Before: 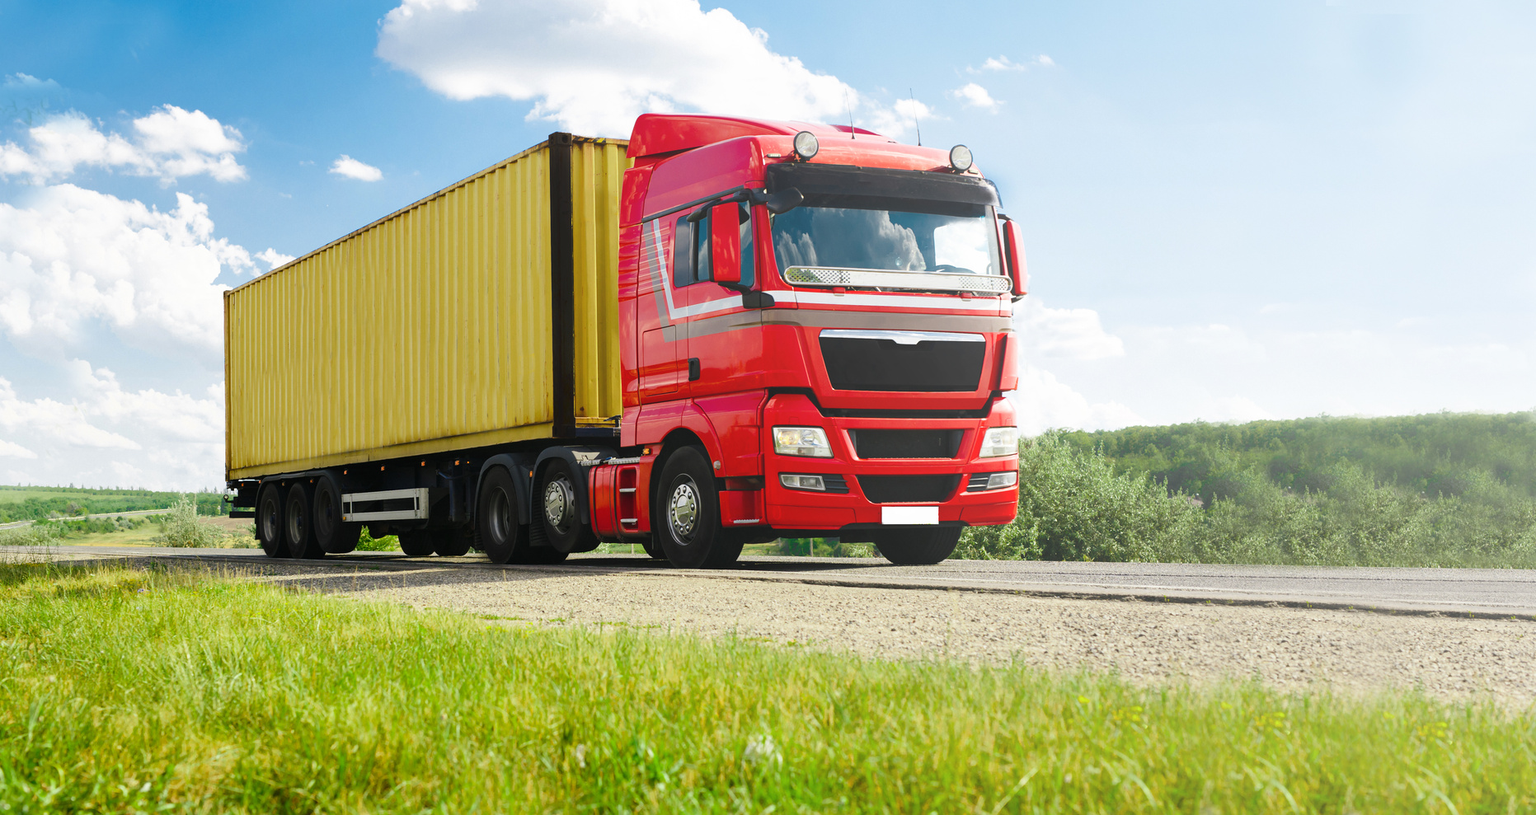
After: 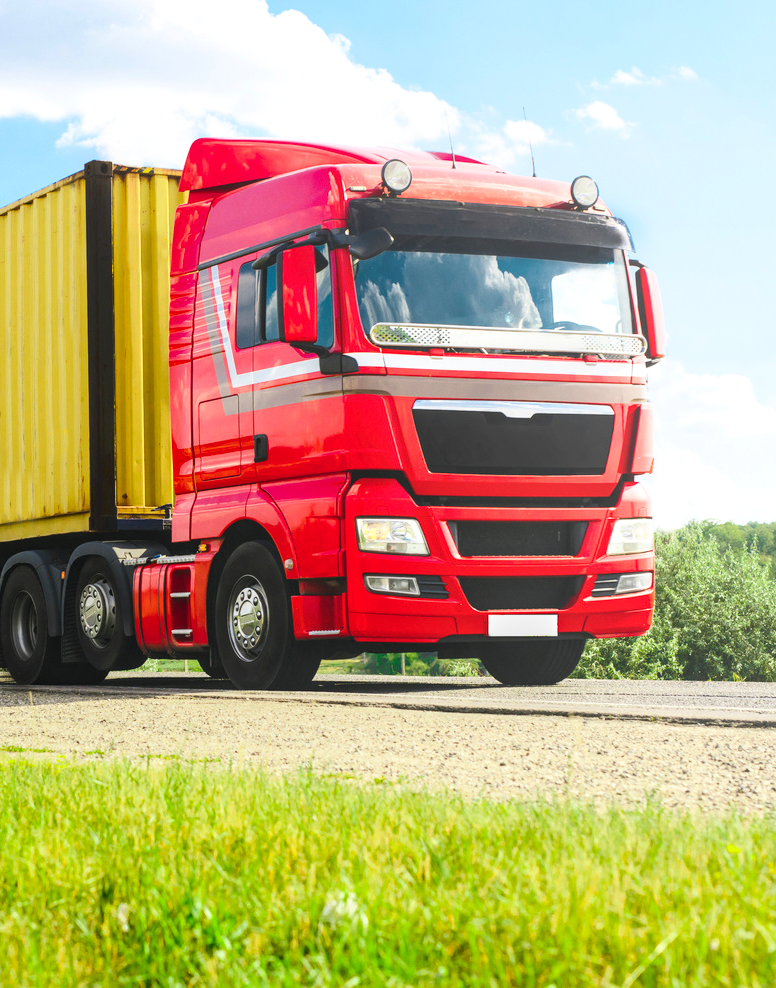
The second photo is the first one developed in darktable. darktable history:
tone equalizer: on, module defaults
crop: left 31.229%, right 27.105%
local contrast: on, module defaults
contrast brightness saturation: contrast 0.2, brightness 0.16, saturation 0.22
